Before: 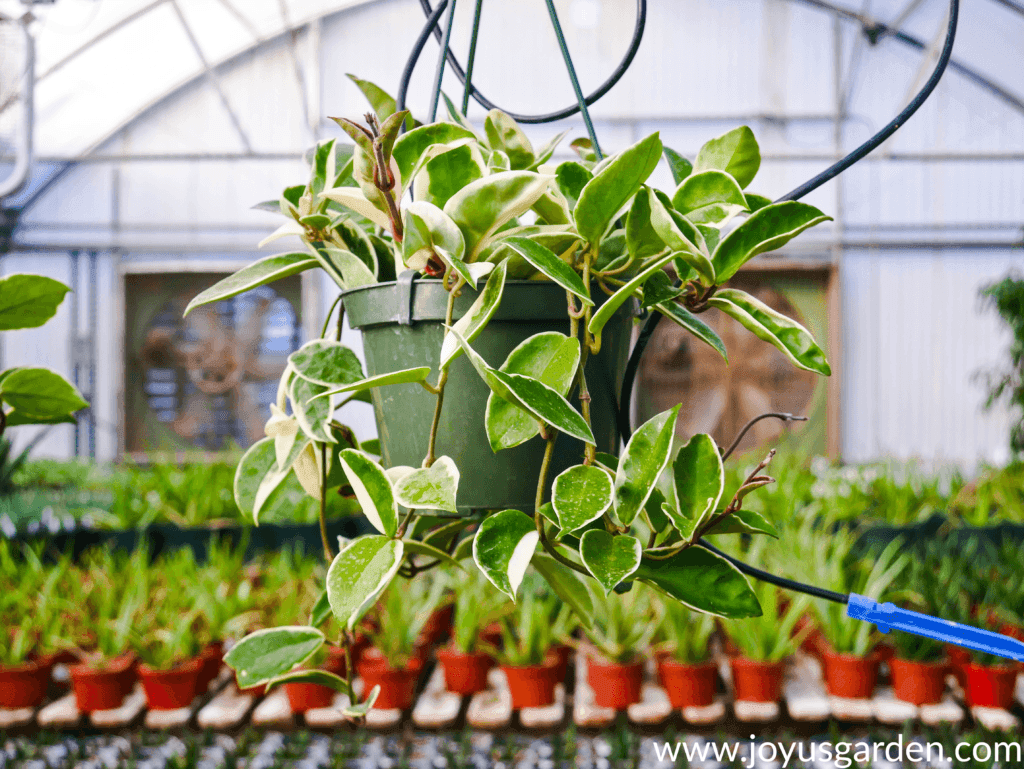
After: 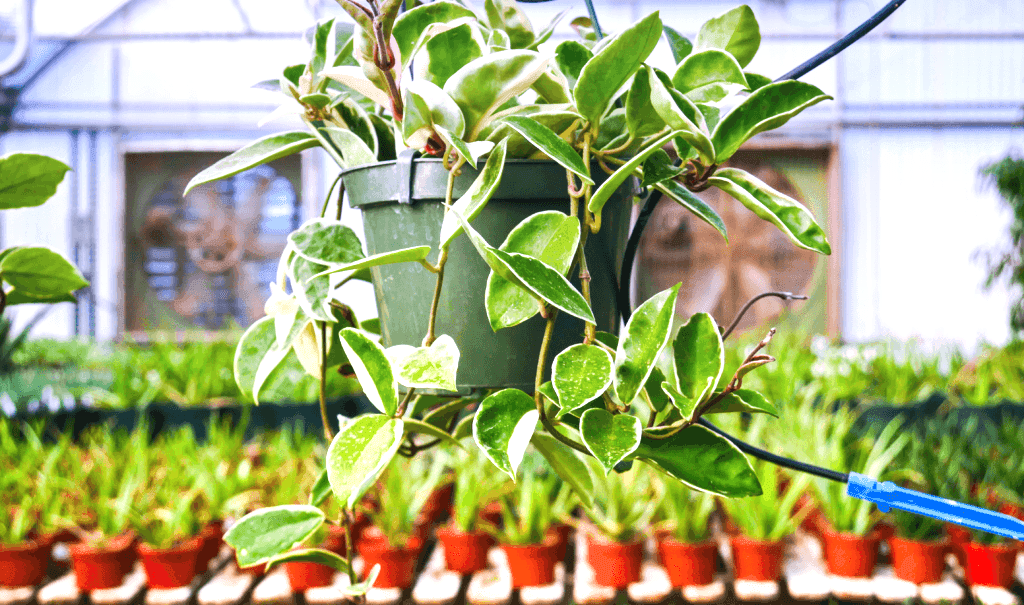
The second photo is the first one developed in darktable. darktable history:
crop and rotate: top 15.774%, bottom 5.506%
graduated density: hue 238.83°, saturation 50%
exposure: black level correction 0, exposure 1.1 EV, compensate exposure bias true, compensate highlight preservation false
